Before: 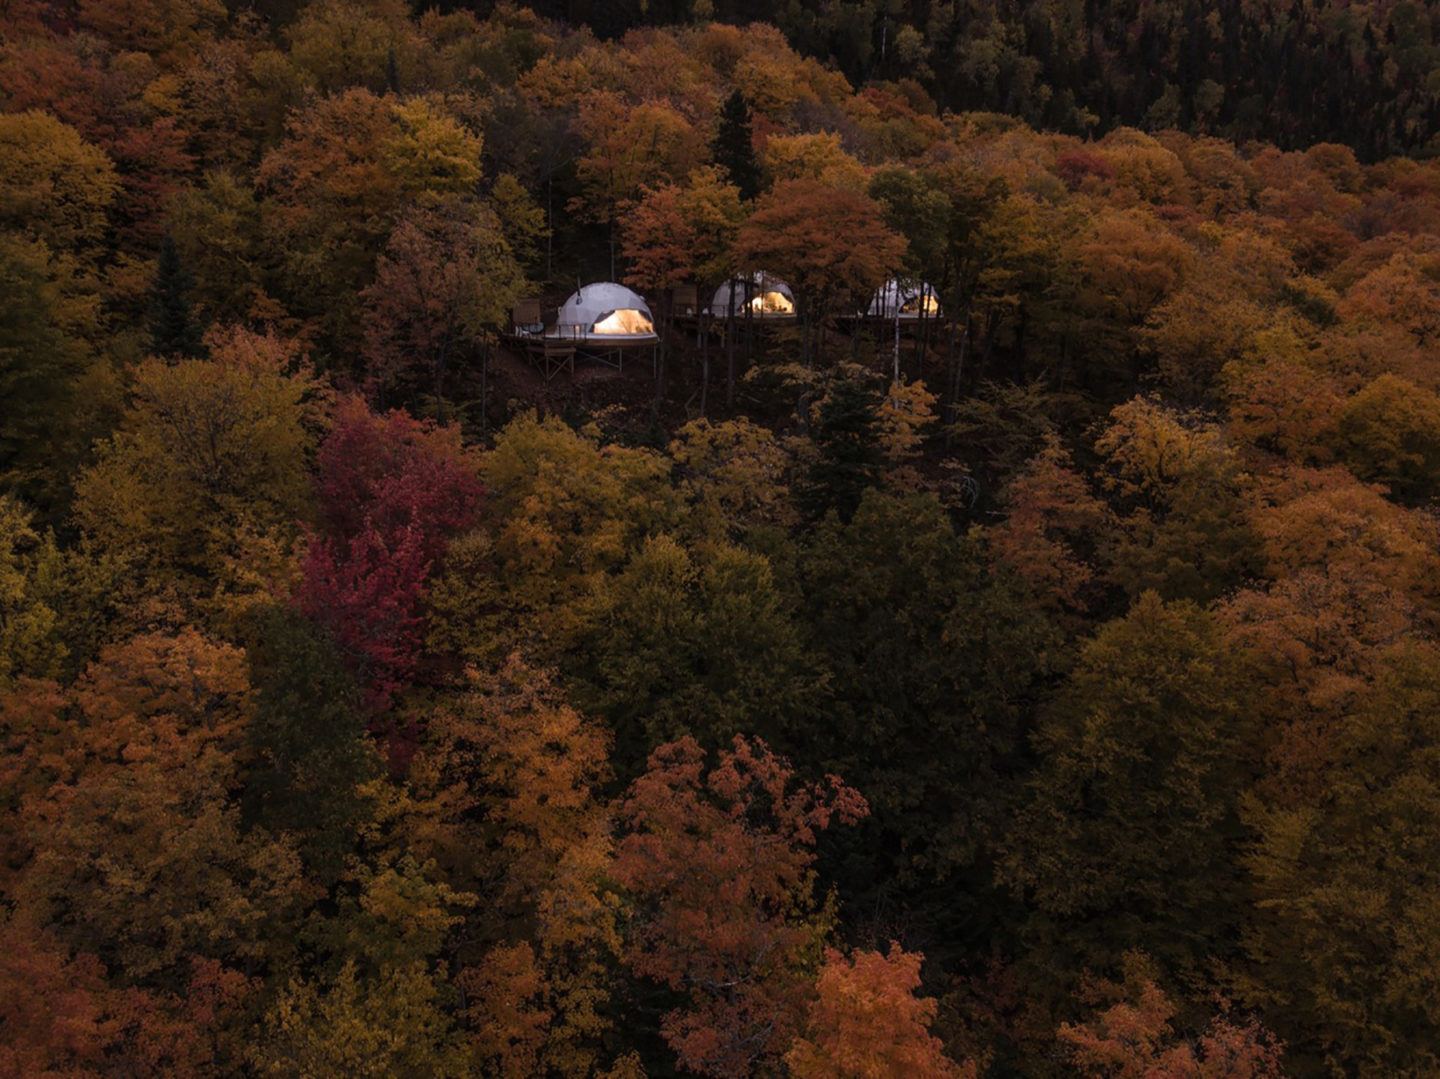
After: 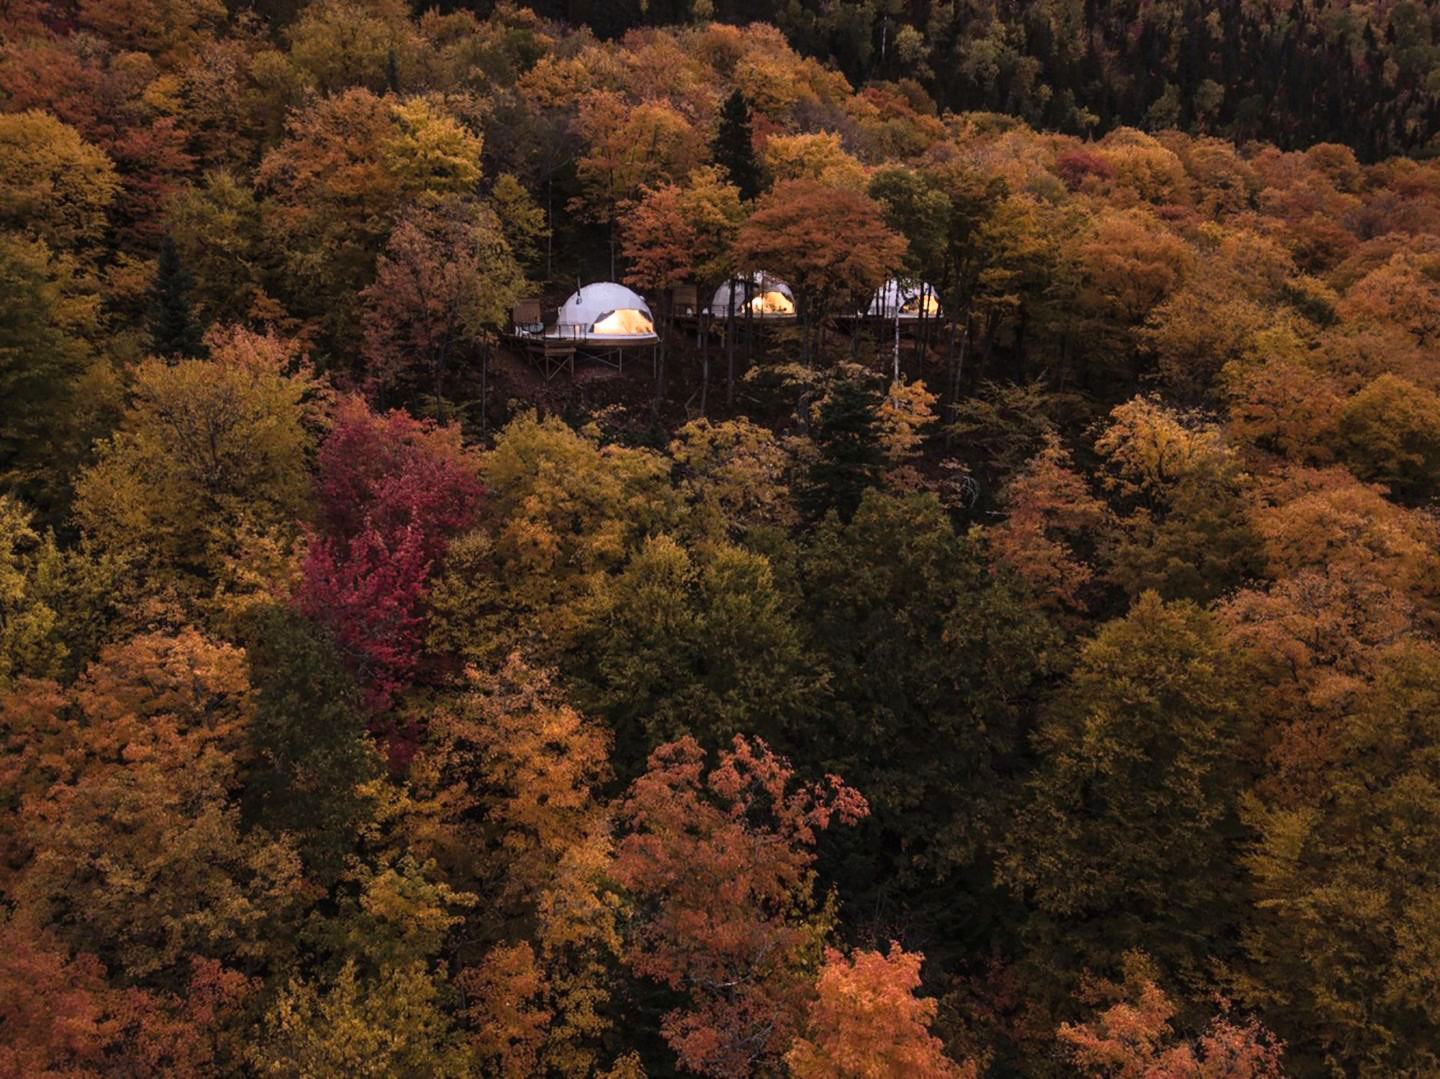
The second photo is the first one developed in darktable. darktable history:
color balance rgb: shadows lift › luminance -10%, highlights gain › luminance 10%, saturation formula JzAzBz (2021)
shadows and highlights: soften with gaussian
